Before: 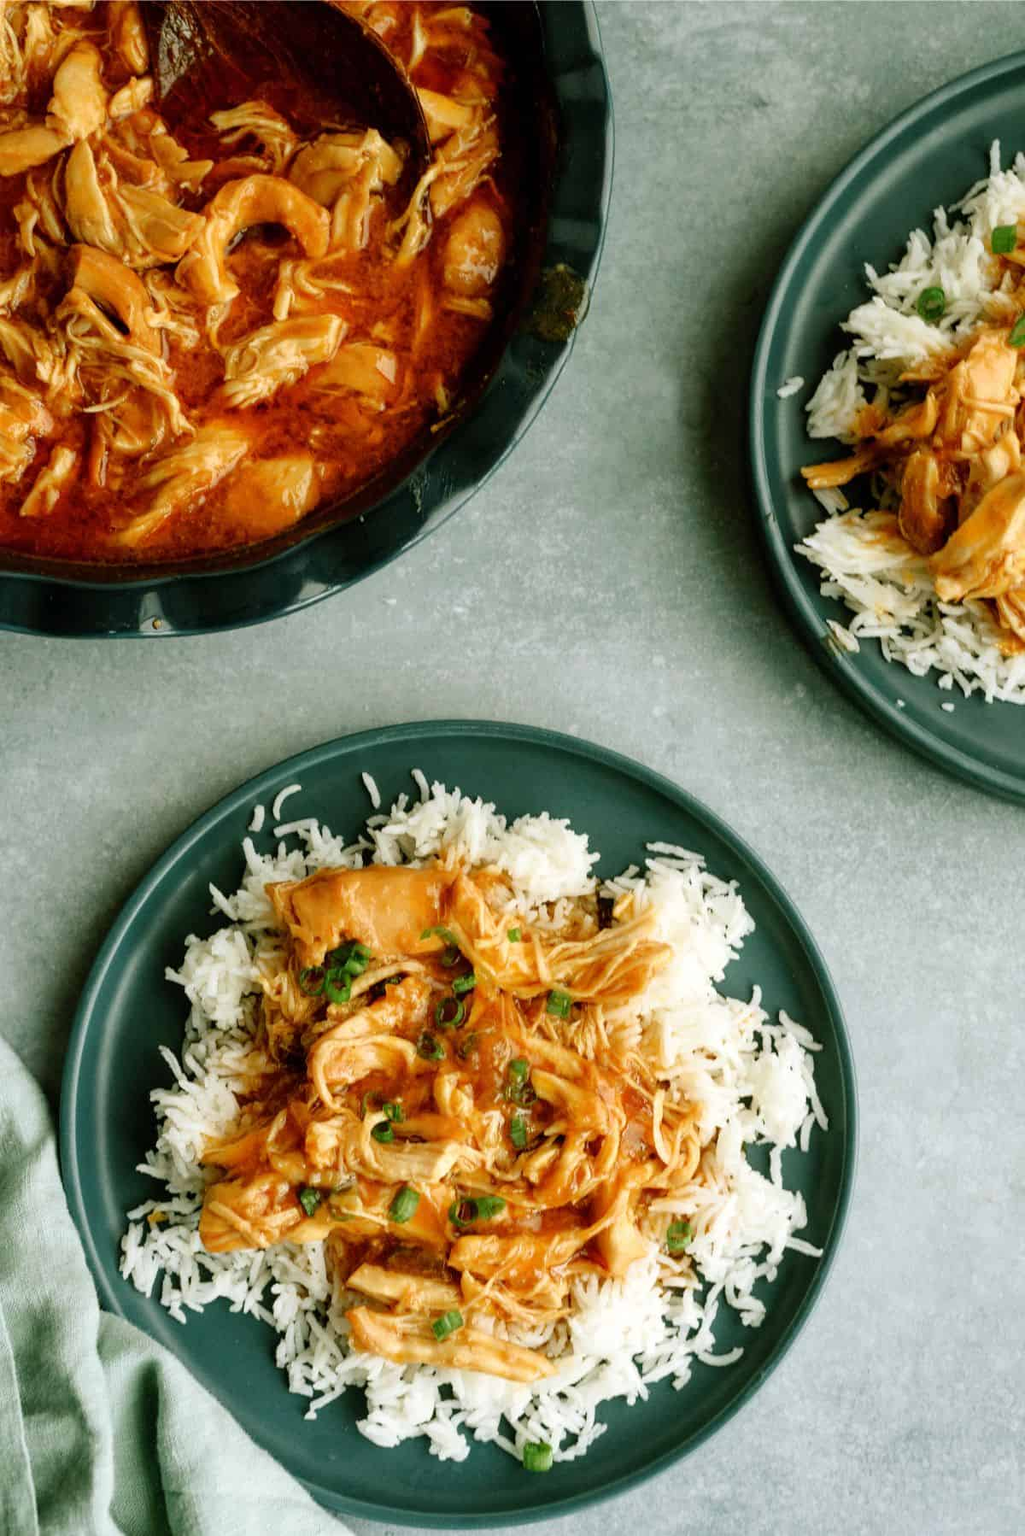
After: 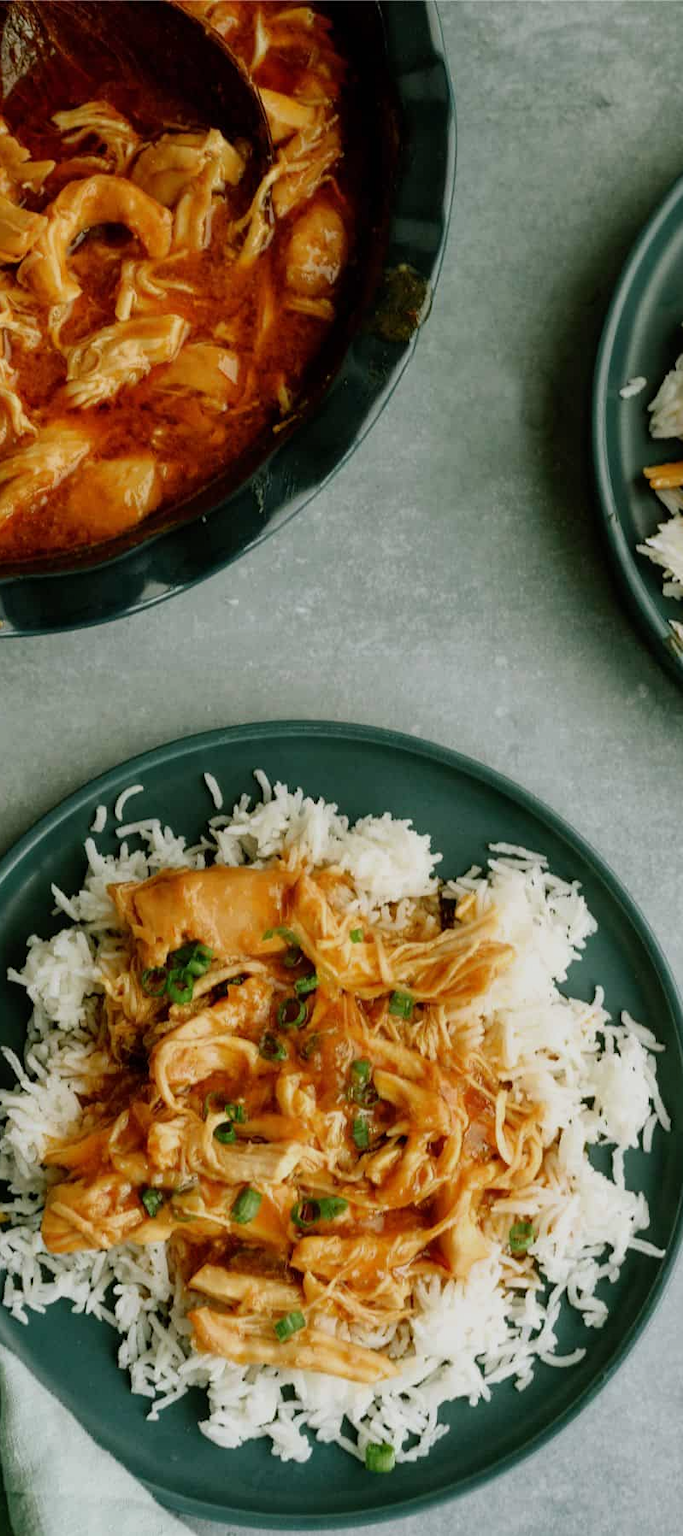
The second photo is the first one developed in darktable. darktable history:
crop and rotate: left 15.446%, right 17.836%
exposure: exposure -0.462 EV, compensate highlight preservation false
